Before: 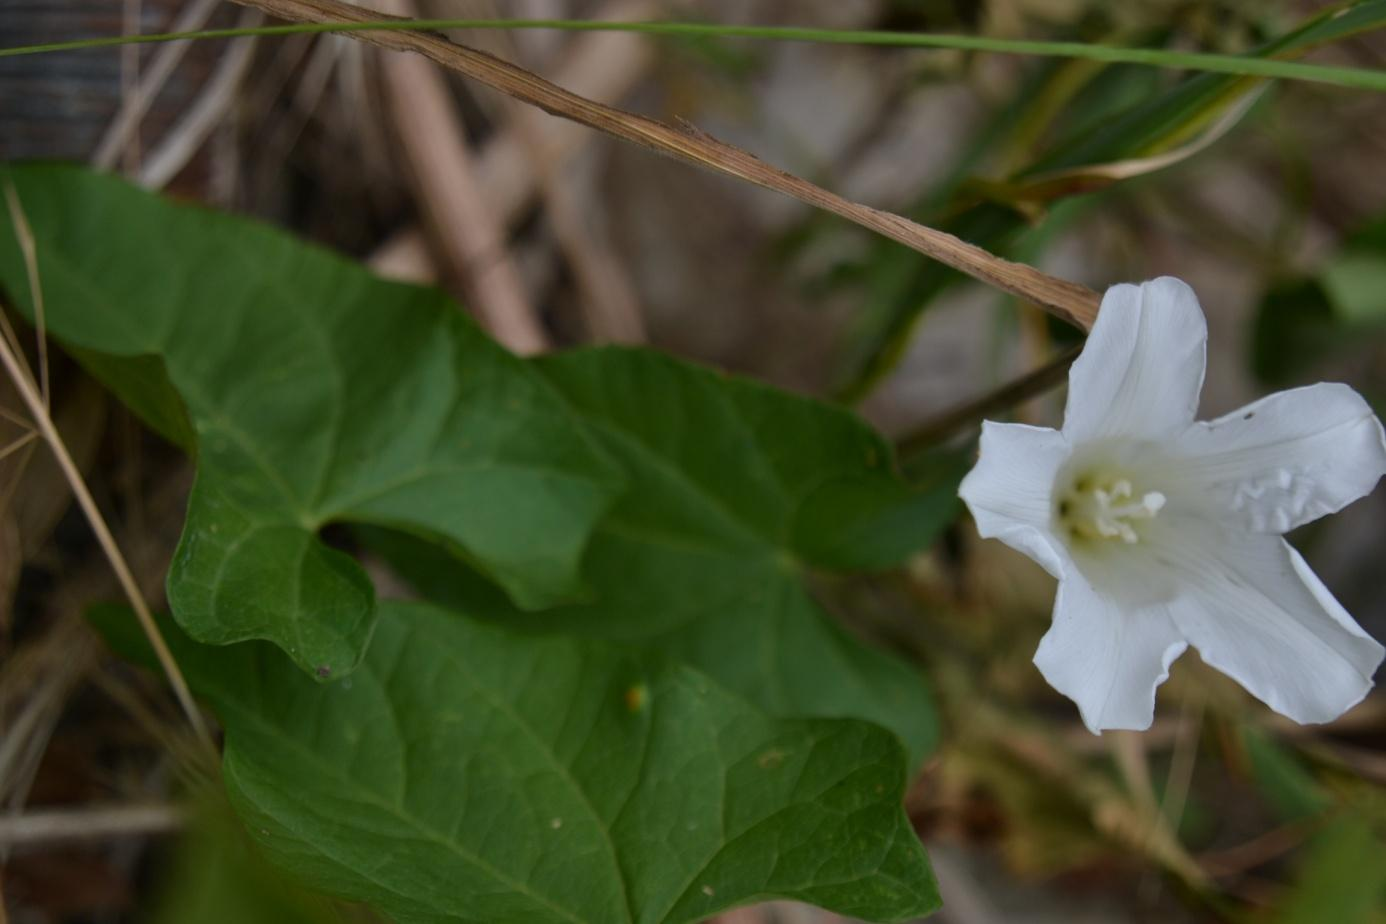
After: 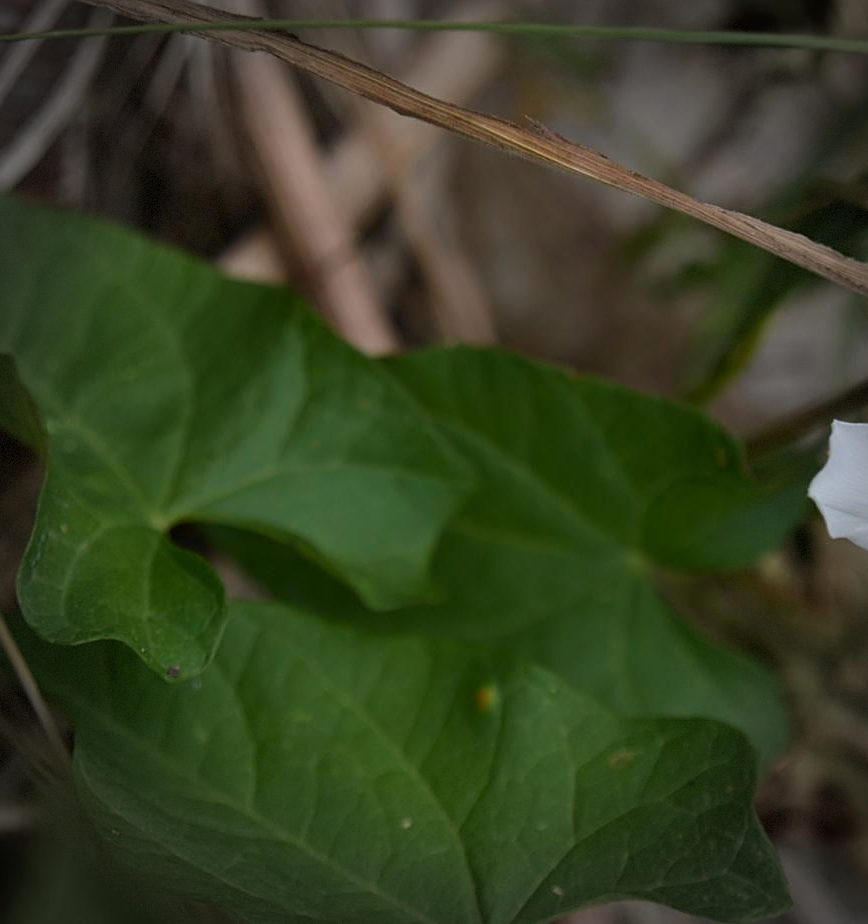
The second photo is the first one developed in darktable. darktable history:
vignetting: fall-off start 67.08%, width/height ratio 1.013, dithering 8-bit output
sharpen: on, module defaults
crop: left 10.85%, right 26.467%
